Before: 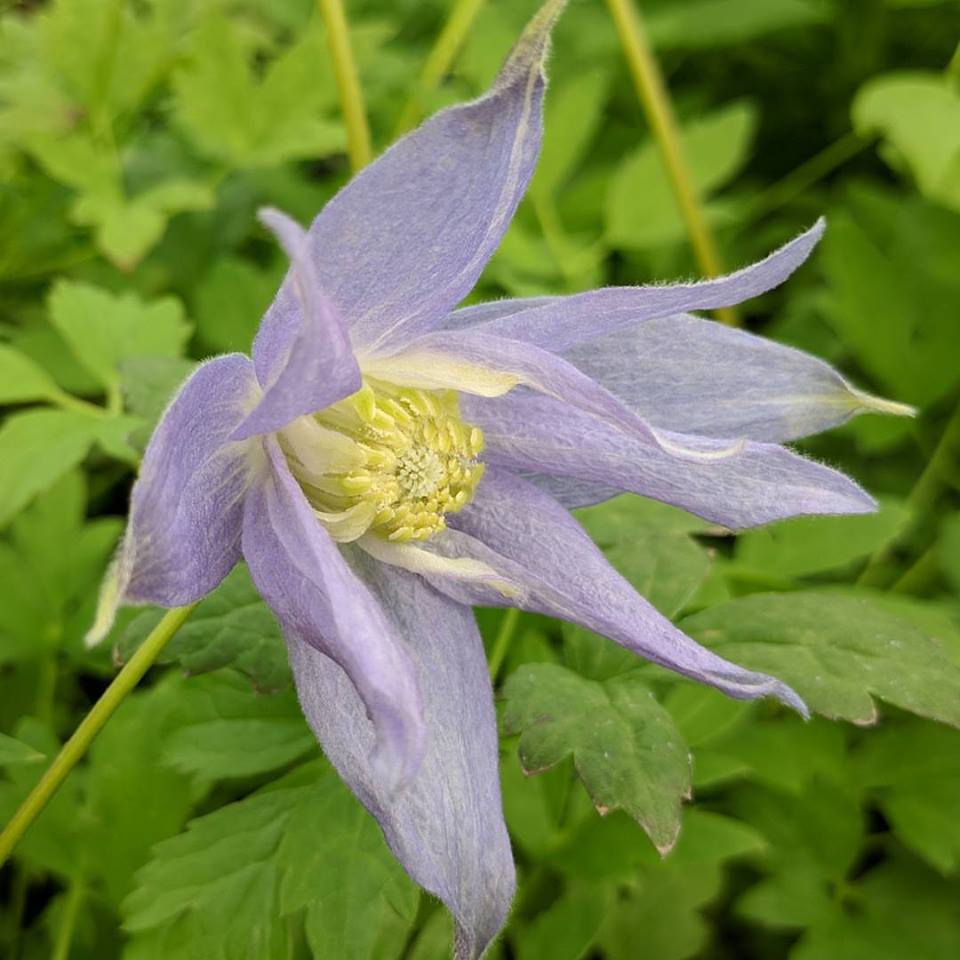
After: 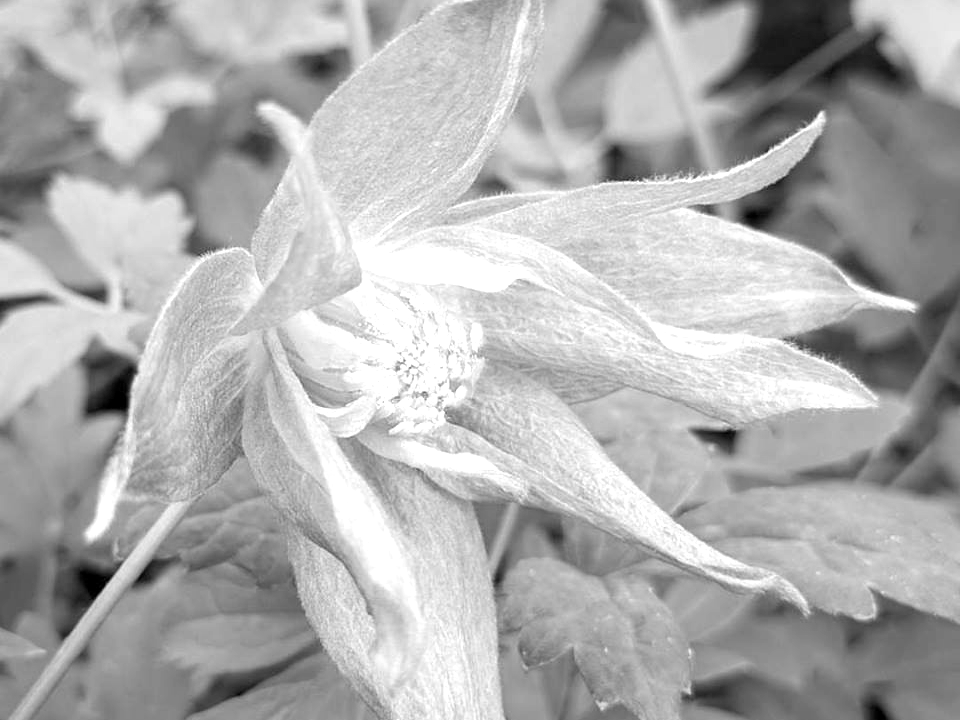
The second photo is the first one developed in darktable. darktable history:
crop: top 11.038%, bottom 13.962%
color balance rgb: perceptual saturation grading › global saturation 20%, perceptual saturation grading › highlights -50%, perceptual saturation grading › shadows 30%, perceptual brilliance grading › global brilliance 10%, perceptual brilliance grading › shadows 15%
monochrome: on, module defaults
exposure: black level correction 0.001, exposure 0.5 EV, compensate exposure bias true, compensate highlight preservation false
sharpen: radius 2.883, amount 0.868, threshold 47.523
